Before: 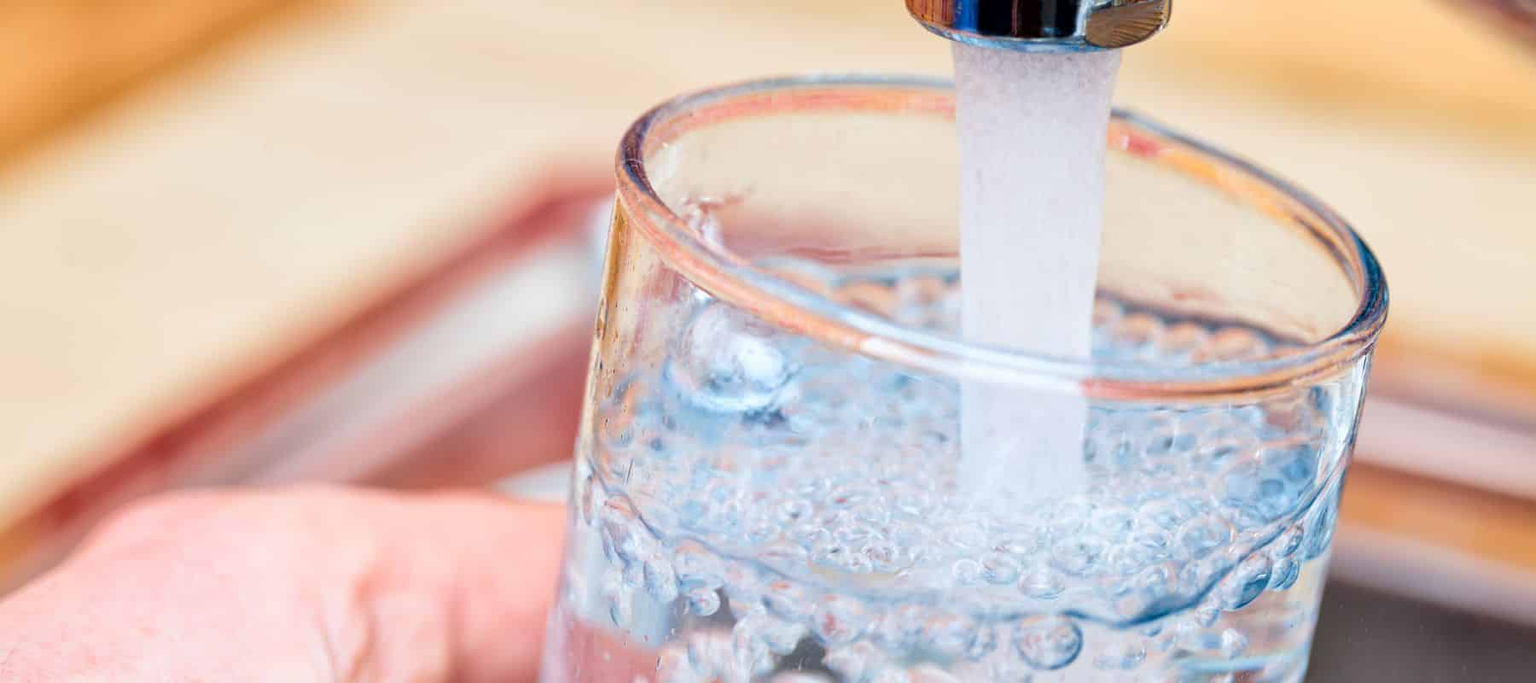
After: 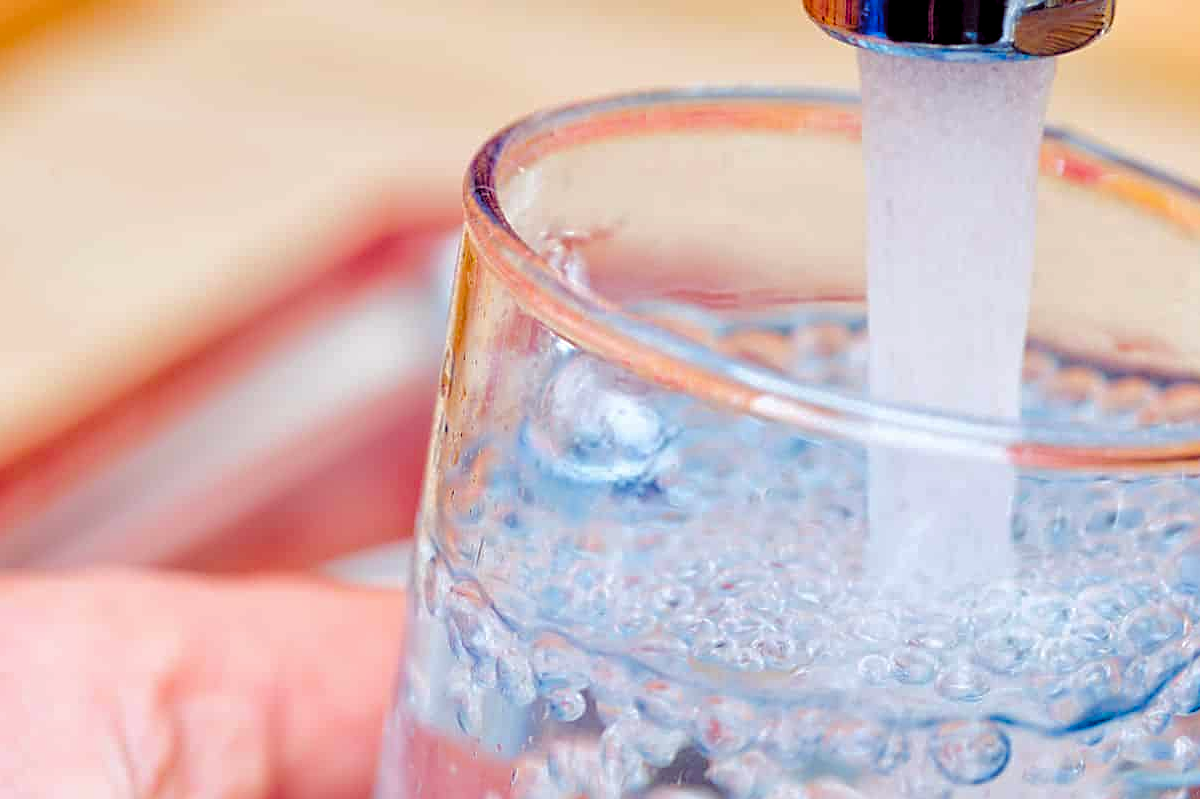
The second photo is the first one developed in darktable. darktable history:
crop and rotate: left 14.366%, right 18.957%
sharpen: on, module defaults
tone curve: curves: ch0 [(0, 0) (0.003, 0.001) (0.011, 0.002) (0.025, 0.007) (0.044, 0.015) (0.069, 0.022) (0.1, 0.03) (0.136, 0.056) (0.177, 0.115) (0.224, 0.177) (0.277, 0.244) (0.335, 0.322) (0.399, 0.398) (0.468, 0.471) (0.543, 0.545) (0.623, 0.614) (0.709, 0.685) (0.801, 0.765) (0.898, 0.867) (1, 1)], color space Lab, linked channels, preserve colors none
color balance rgb: shadows lift › chroma 3.148%, shadows lift › hue 281.08°, global offset › chroma 0.282%, global offset › hue 319.62°, linear chroma grading › global chroma 14.846%, perceptual saturation grading › global saturation 20.424%, perceptual saturation grading › highlights -19.74%, perceptual saturation grading › shadows 29.414%, global vibrance 15.008%
